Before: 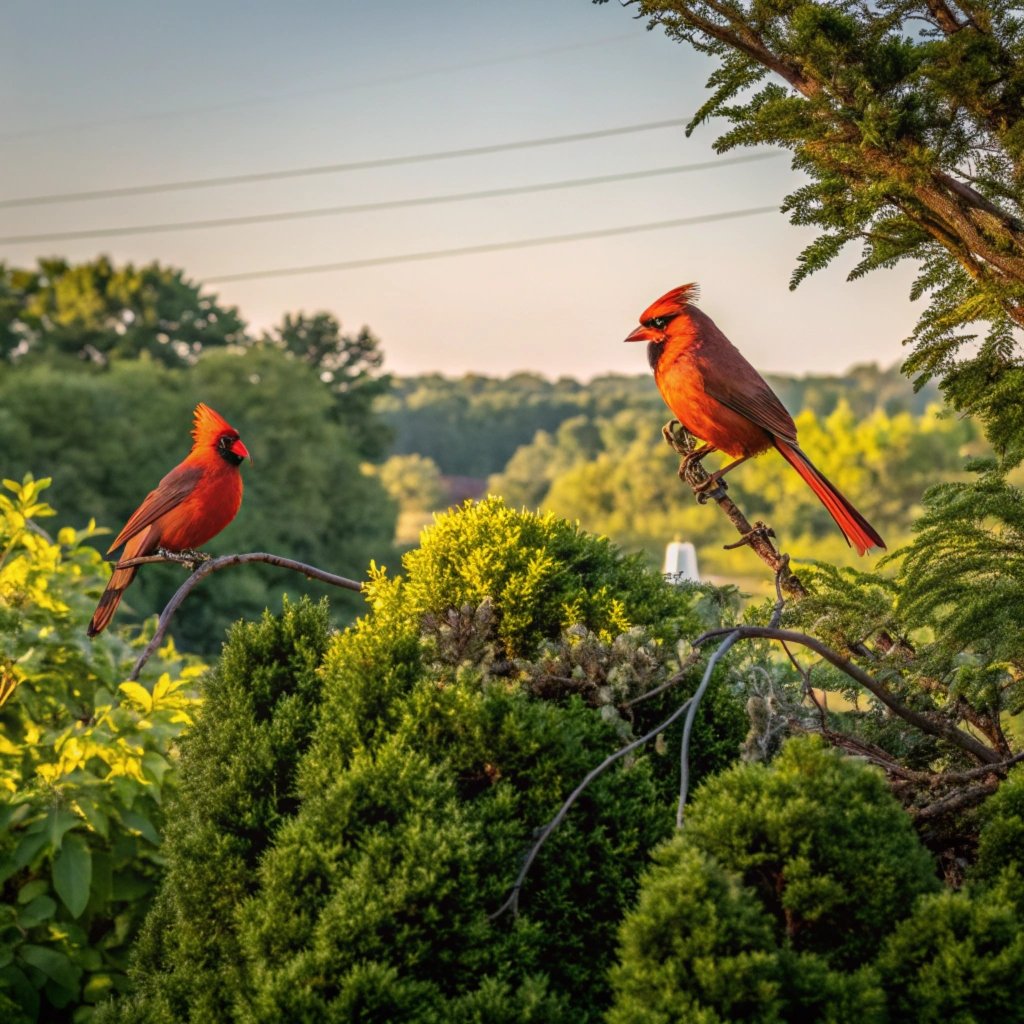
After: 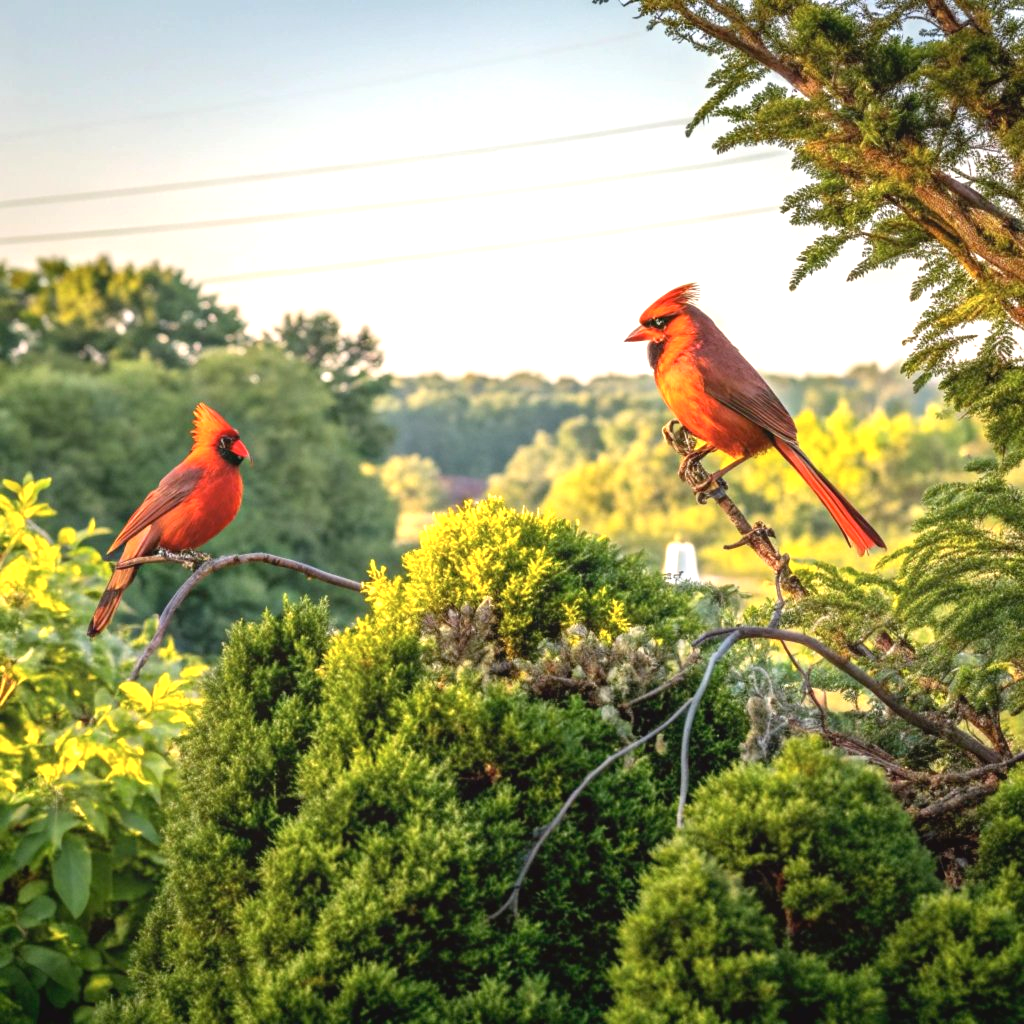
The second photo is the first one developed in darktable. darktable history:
contrast brightness saturation: contrast -0.1, saturation -0.1
exposure: black level correction 0.001, exposure 1.116 EV, compensate highlight preservation false
